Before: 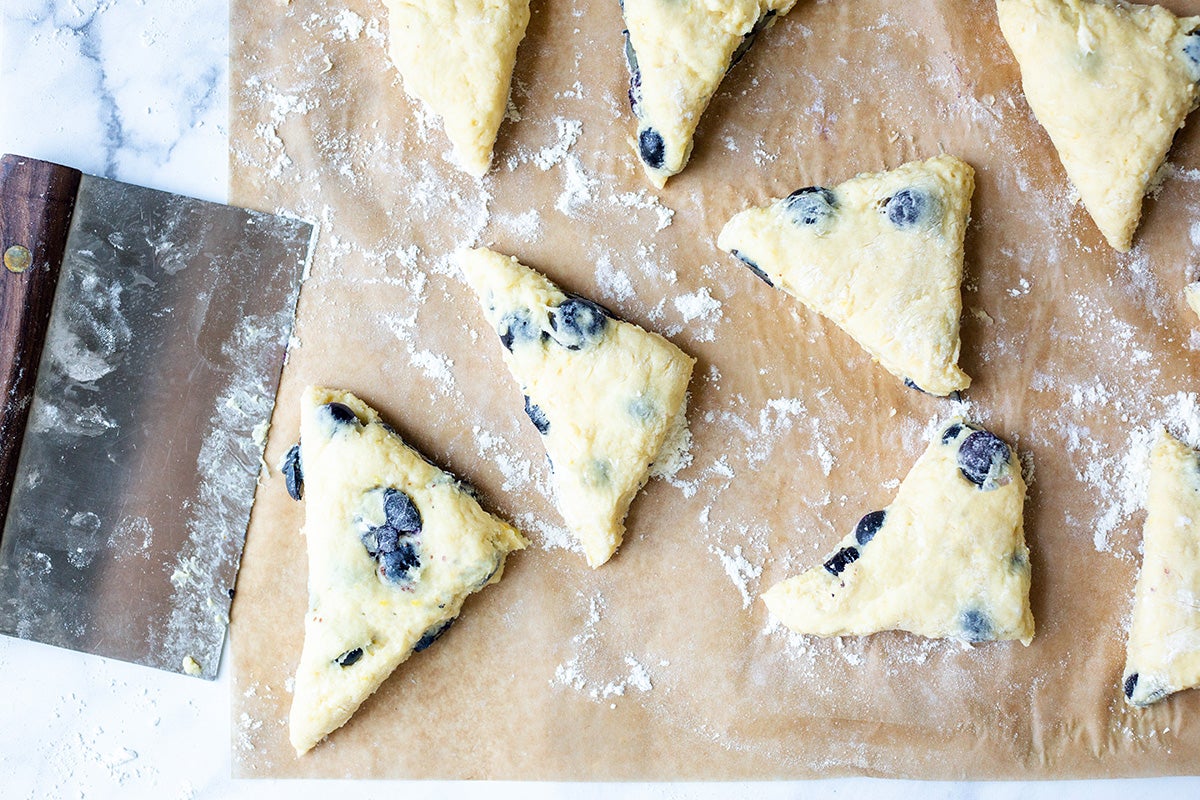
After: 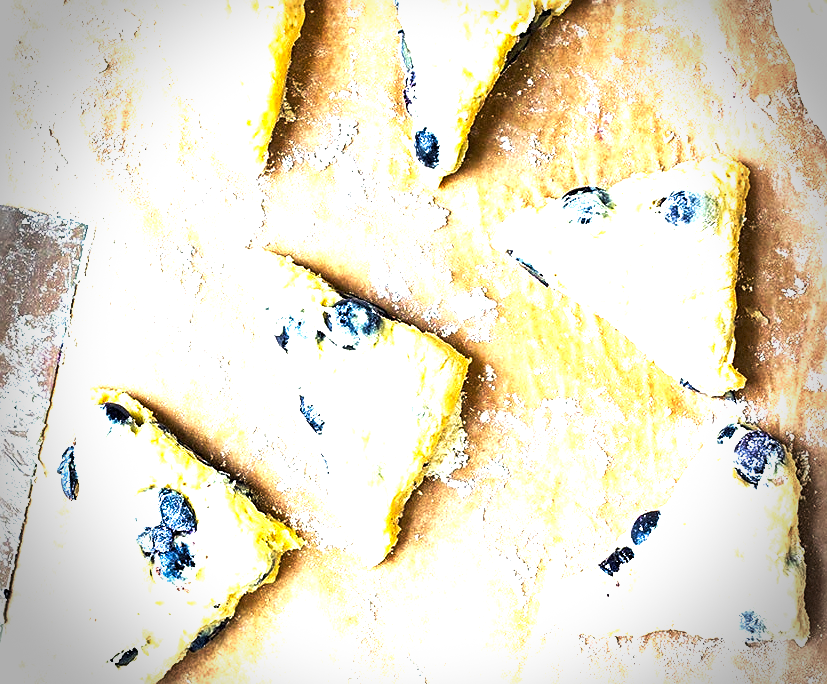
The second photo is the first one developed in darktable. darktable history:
velvia: strength 16.73%
crop: left 18.78%, right 12.276%, bottom 14.384%
tone curve: curves: ch0 [(0, 0) (0.536, 0.402) (1, 1)], preserve colors none
color balance rgb: highlights gain › chroma 2.085%, highlights gain › hue 75.06°, perceptual saturation grading › global saturation 19.525%
exposure: black level correction 0, exposure 1.406 EV, compensate highlight preservation false
vignetting: fall-off start 71.61%, brightness -0.575, dithering 8-bit output
sharpen: on, module defaults
